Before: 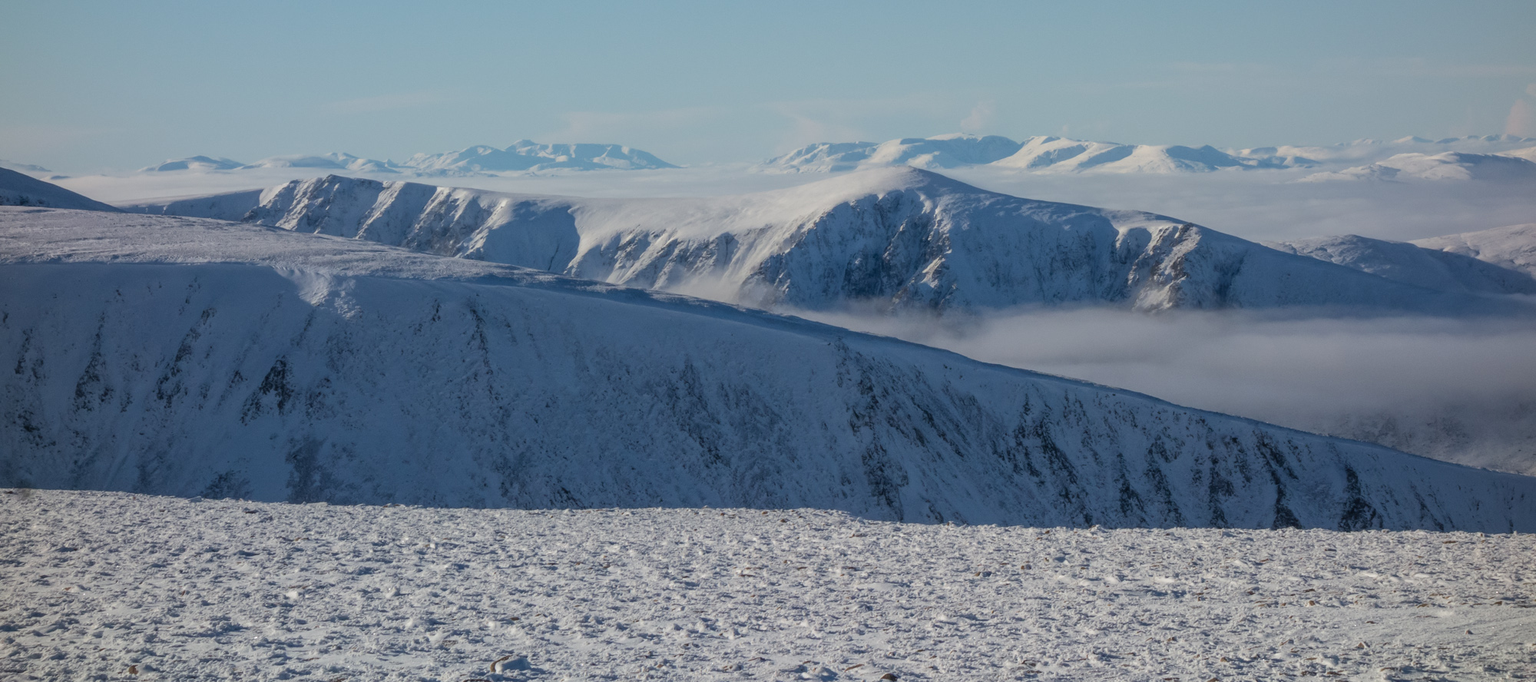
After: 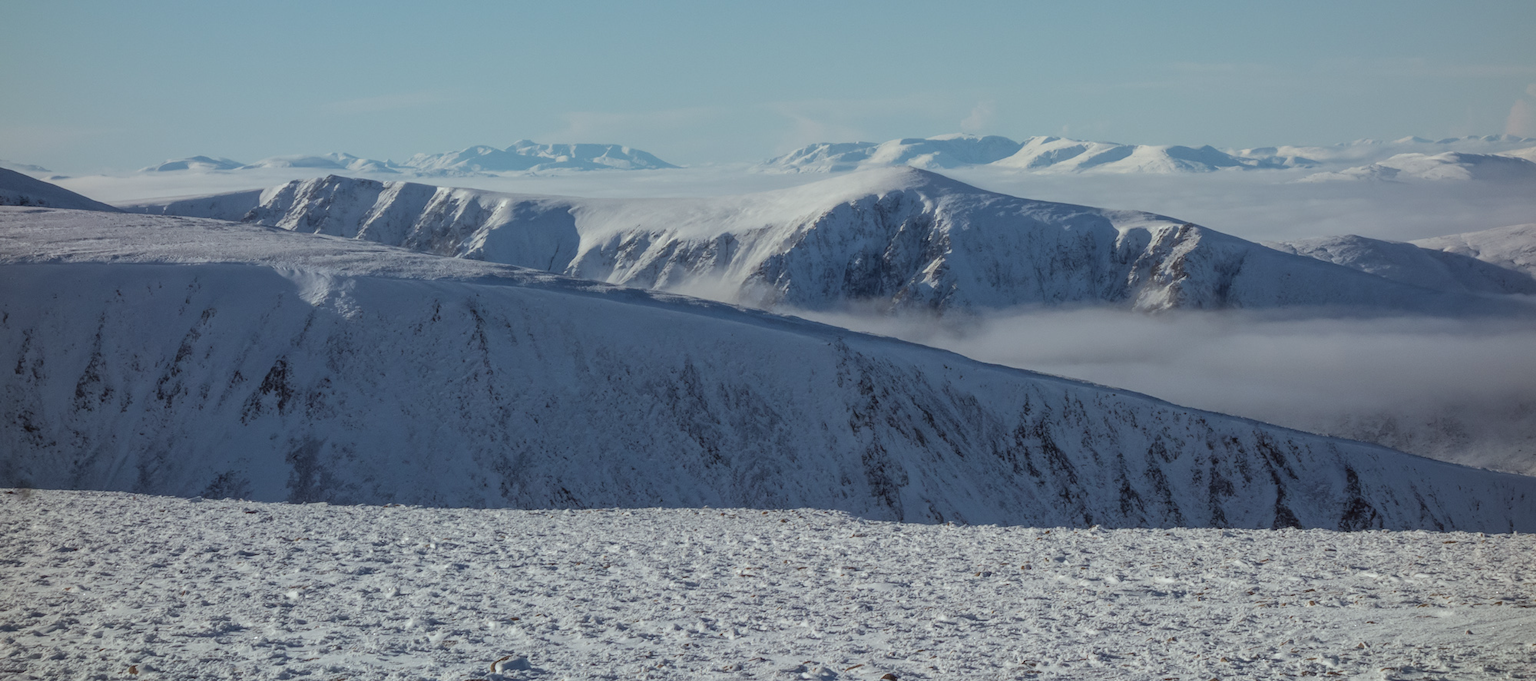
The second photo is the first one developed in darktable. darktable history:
color correction: highlights a* -4.91, highlights b* -3.22, shadows a* 3.7, shadows b* 4.11
shadows and highlights: shadows 20.78, highlights -35.39, soften with gaussian
contrast brightness saturation: saturation -0.103
